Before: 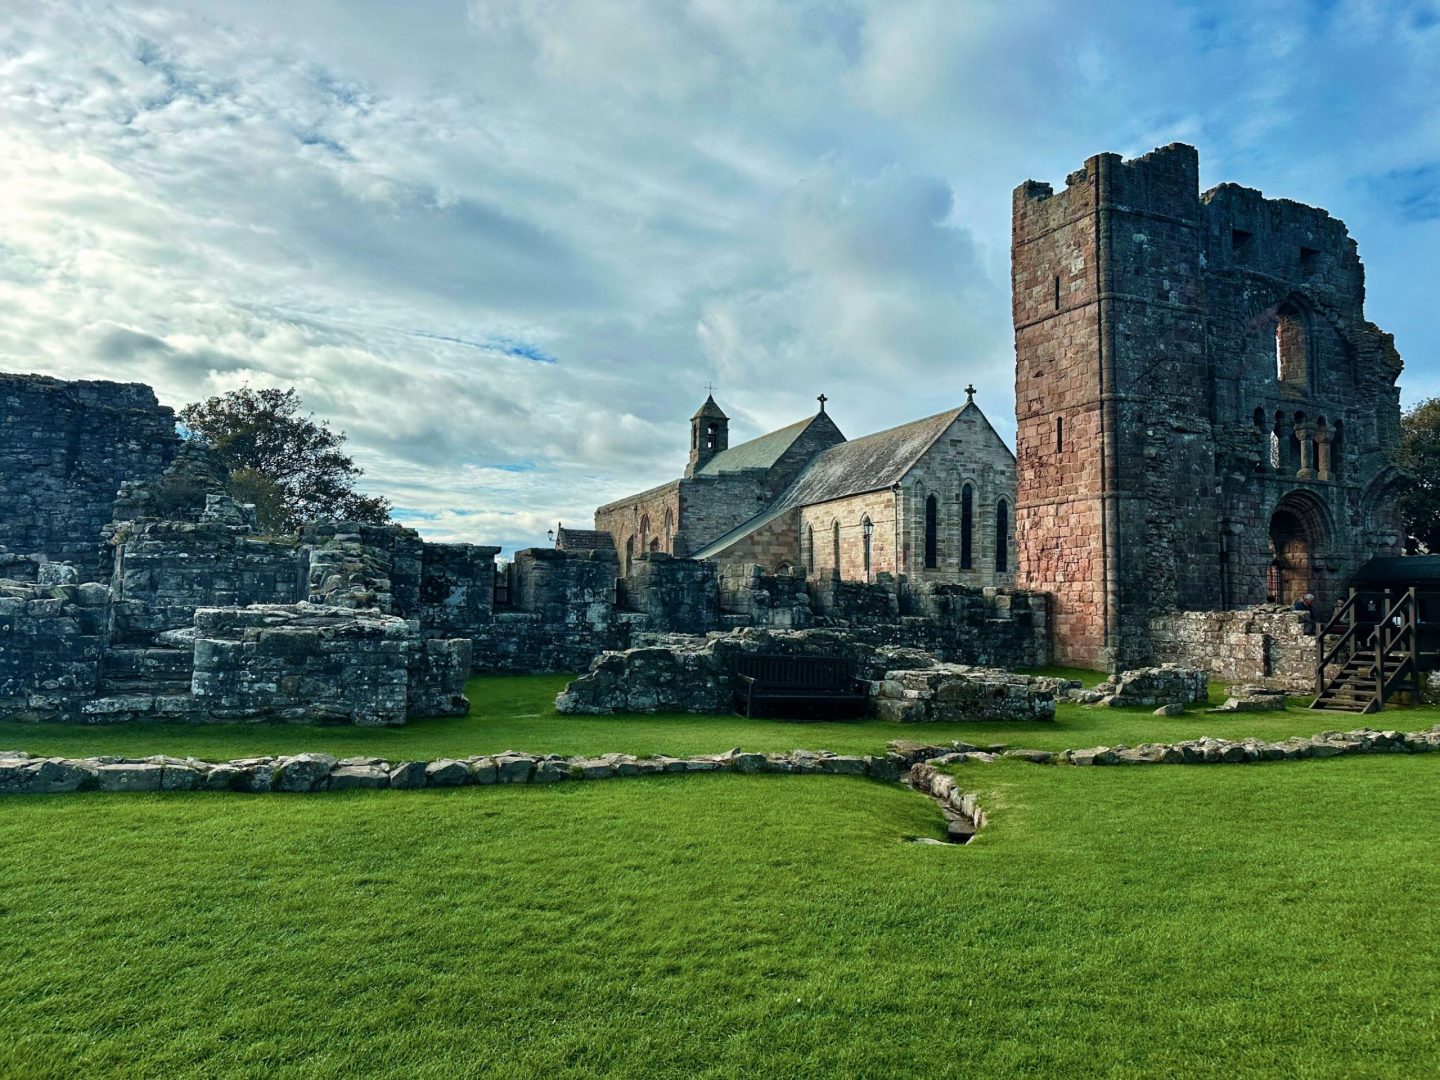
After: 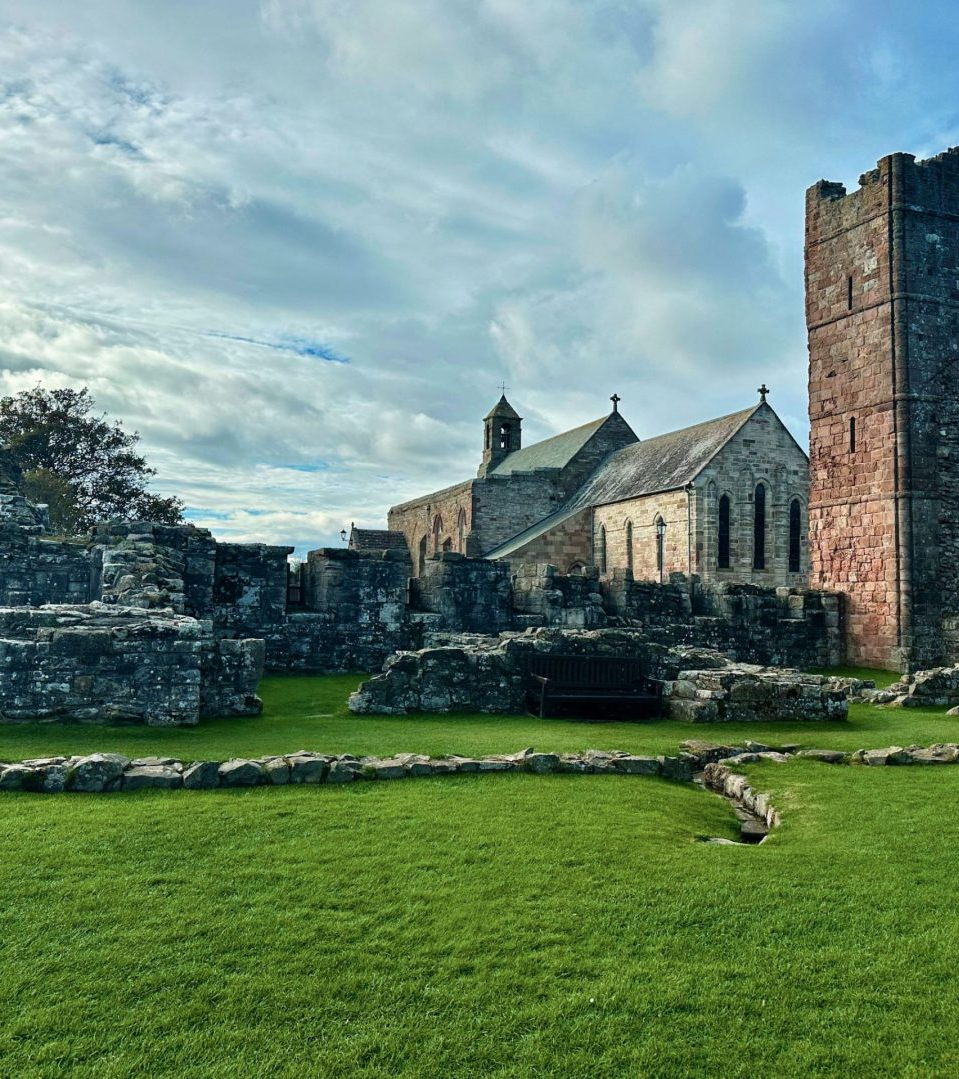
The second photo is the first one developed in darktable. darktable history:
crop and rotate: left 14.377%, right 18.959%
